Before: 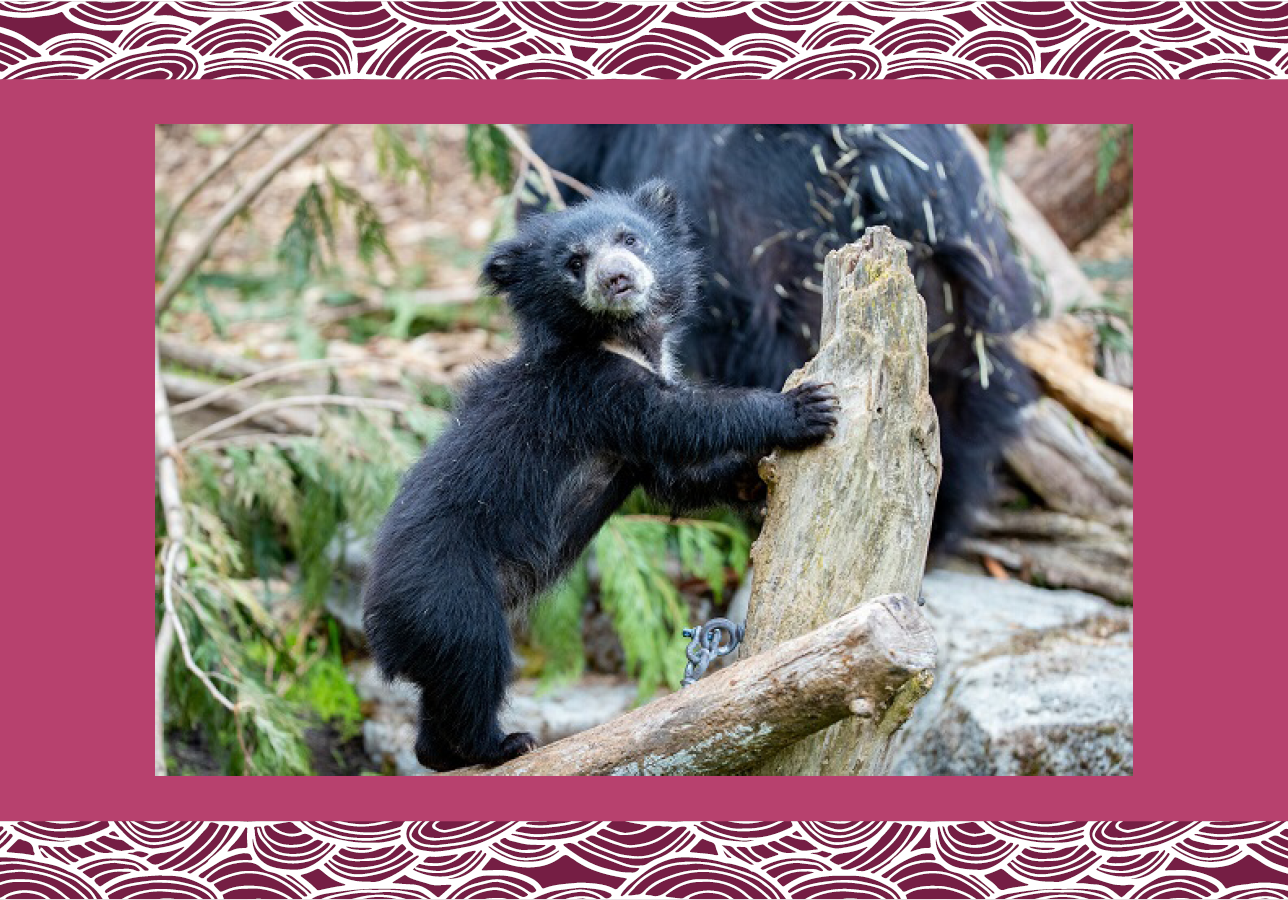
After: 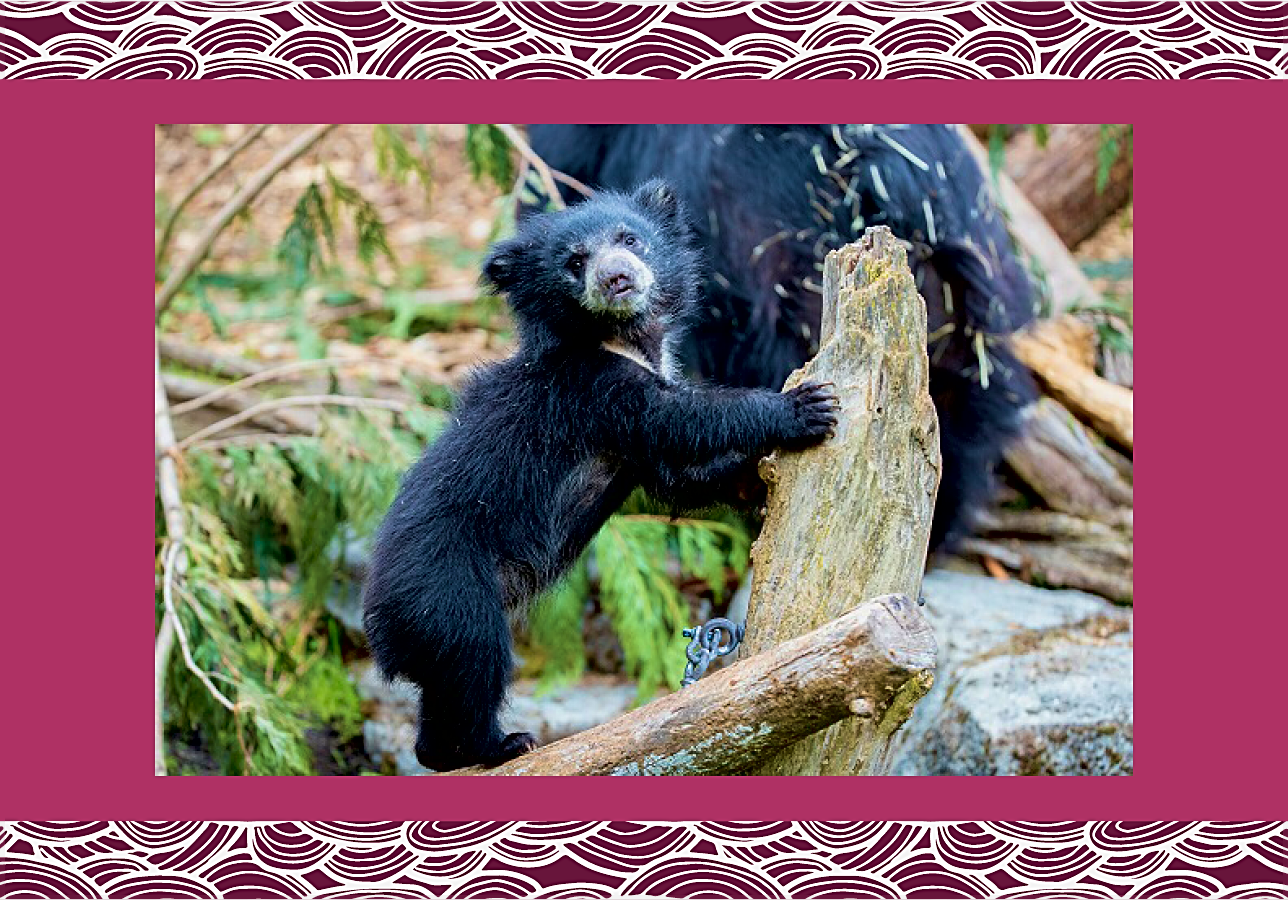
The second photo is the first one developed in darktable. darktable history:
sharpen: amount 0.575
exposure: black level correction 0.009, exposure -0.161 EV, compensate highlight preservation false
contrast brightness saturation: saturation -0.092
velvia: strength 75%
